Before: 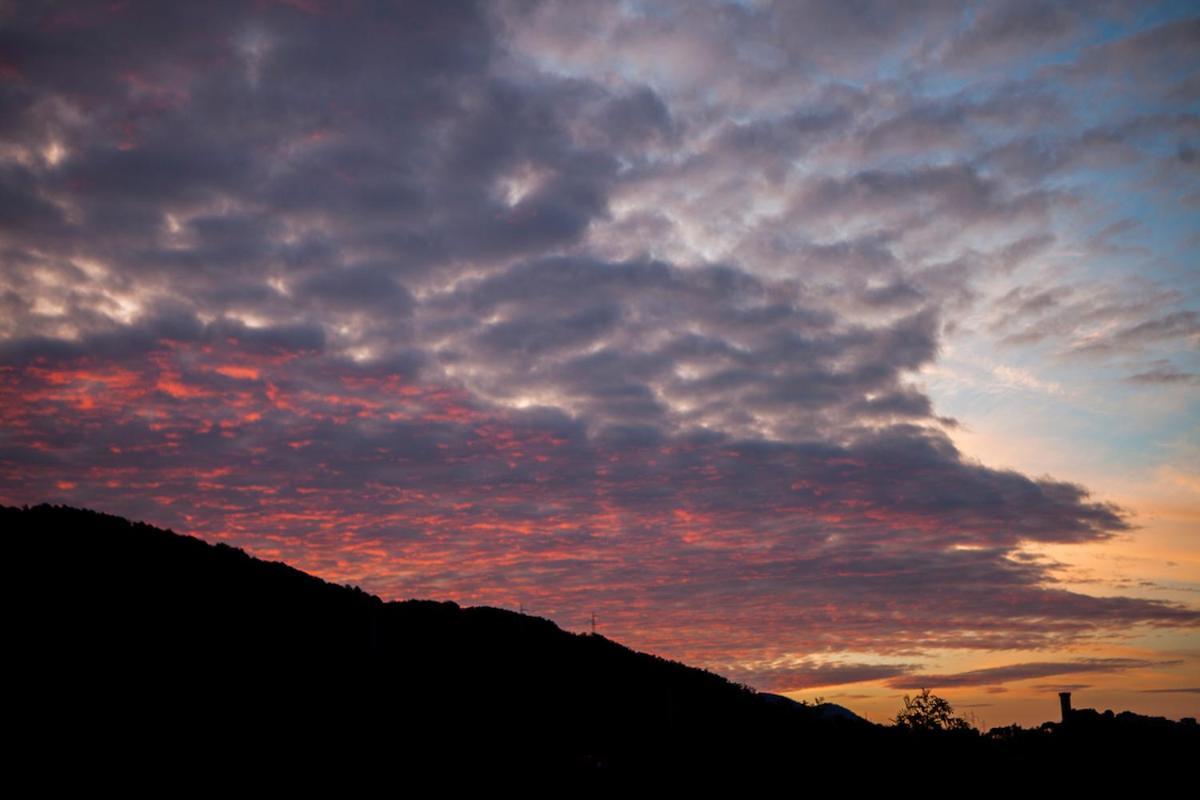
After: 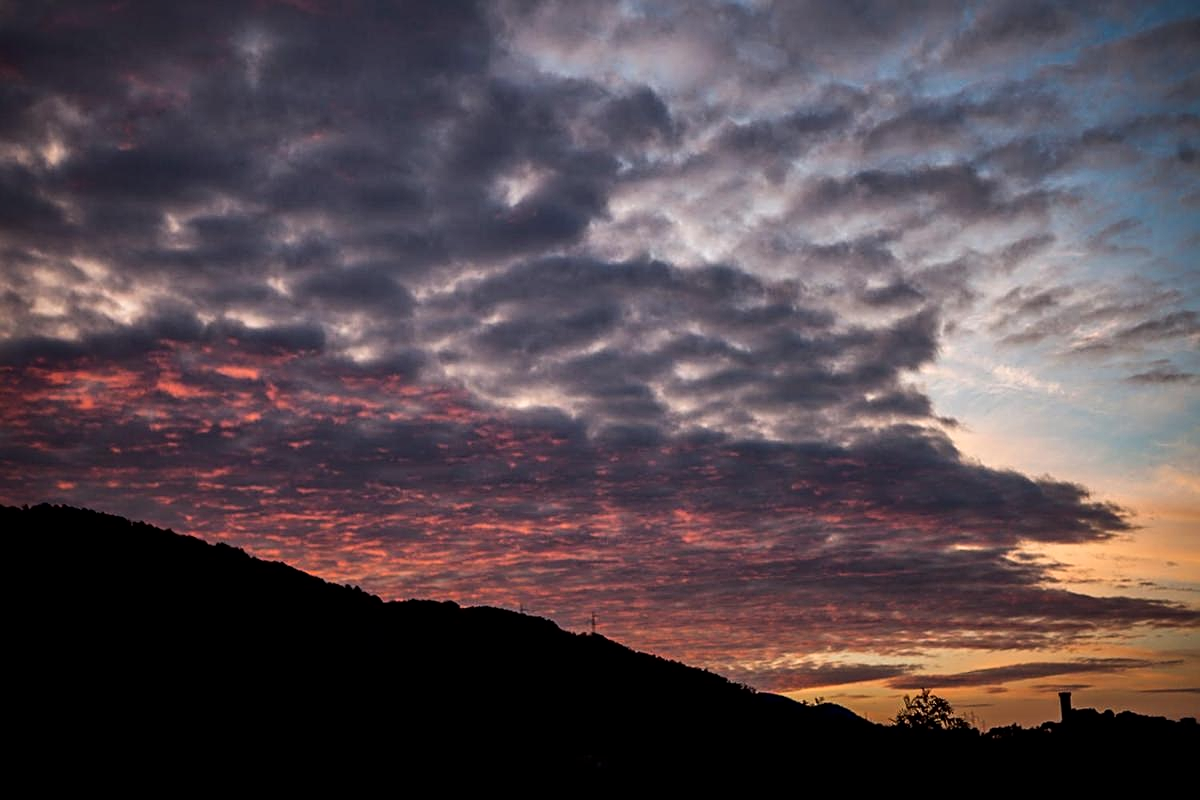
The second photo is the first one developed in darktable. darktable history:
exposure: exposure -0.462 EV, compensate highlight preservation false
tone equalizer: -8 EV -0.417 EV, -7 EV -0.389 EV, -6 EV -0.333 EV, -5 EV -0.222 EV, -3 EV 0.222 EV, -2 EV 0.333 EV, -1 EV 0.389 EV, +0 EV 0.417 EV, edges refinement/feathering 500, mask exposure compensation -1.57 EV, preserve details no
local contrast: mode bilateral grid, contrast 20, coarseness 50, detail 161%, midtone range 0.2
sharpen: on, module defaults
